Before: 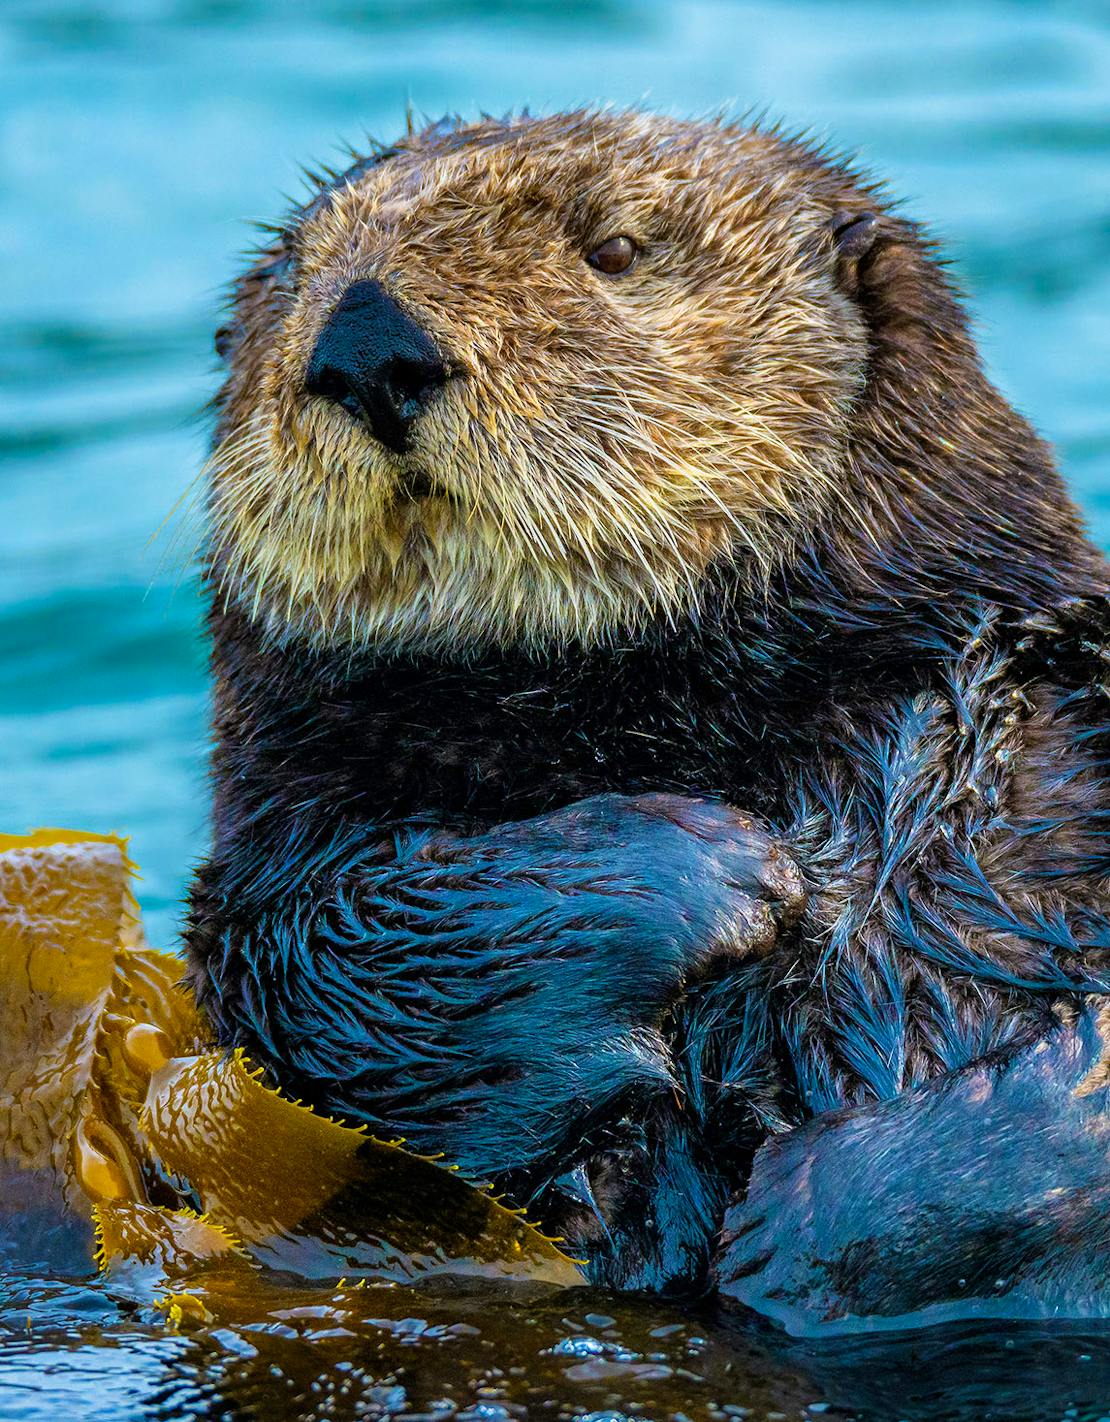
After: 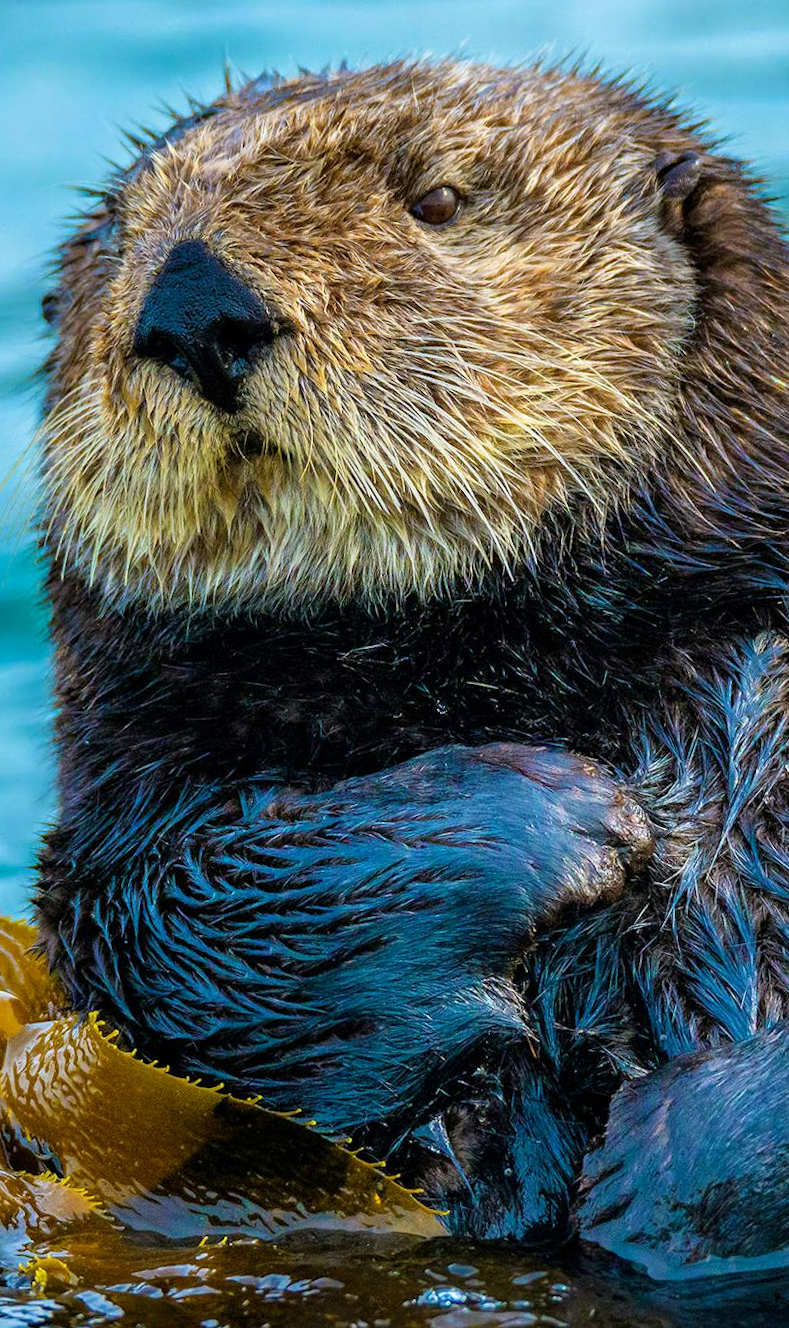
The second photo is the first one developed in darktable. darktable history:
crop: left 13.443%, right 13.31%
rotate and perspective: rotation -2.12°, lens shift (vertical) 0.009, lens shift (horizontal) -0.008, automatic cropping original format, crop left 0.036, crop right 0.964, crop top 0.05, crop bottom 0.959
